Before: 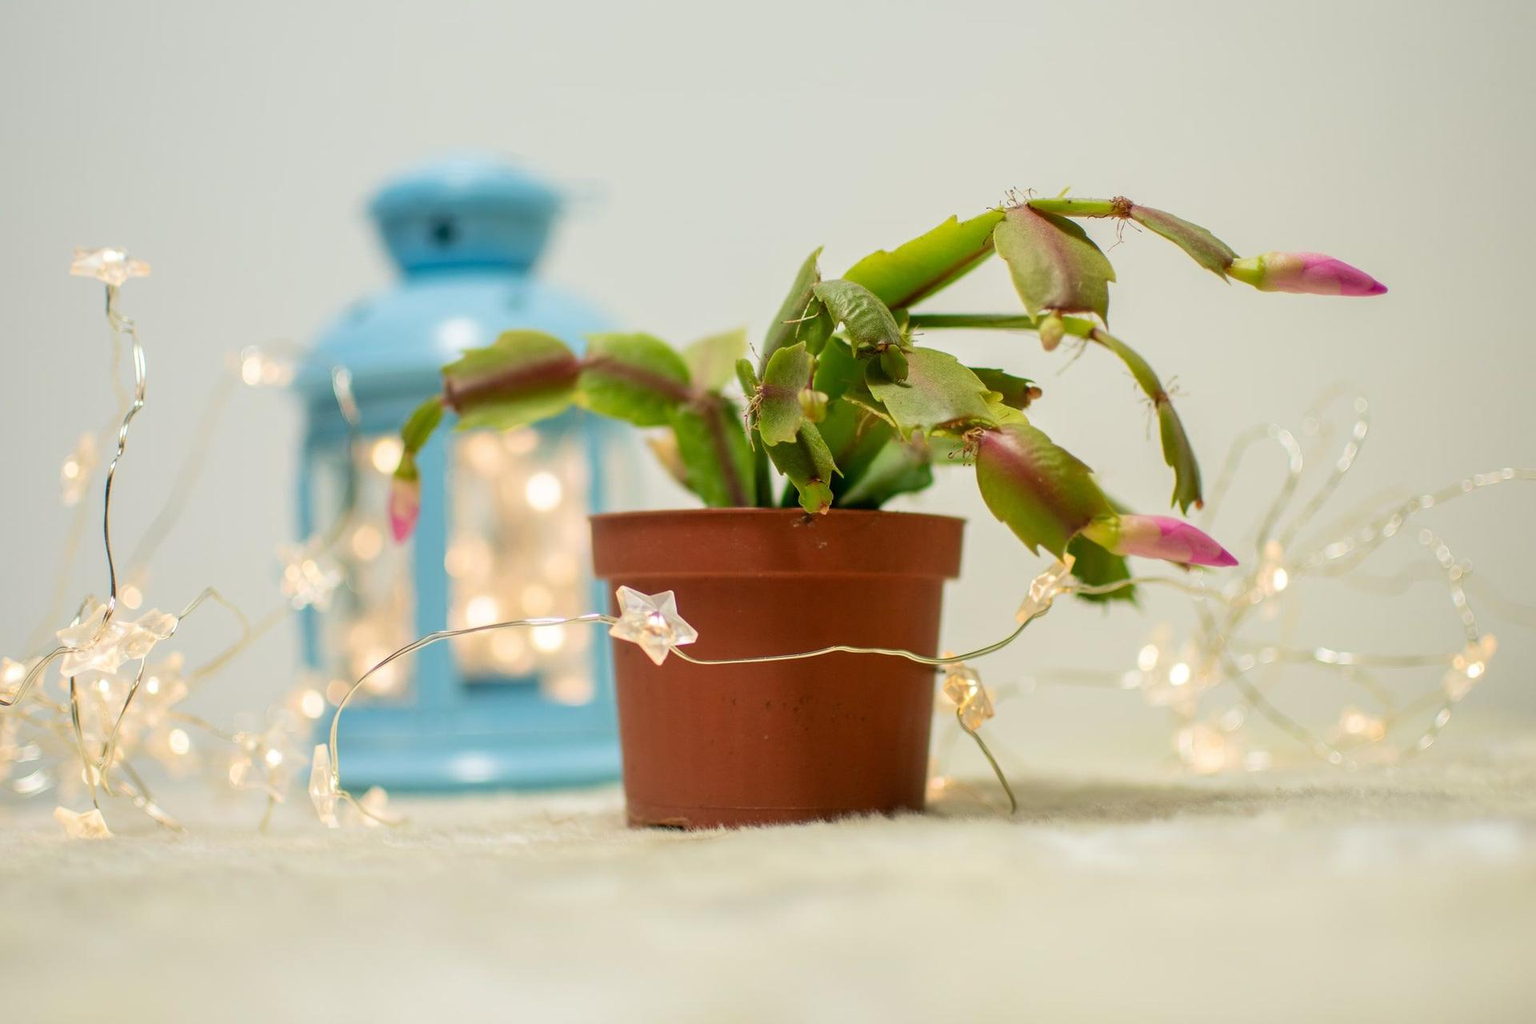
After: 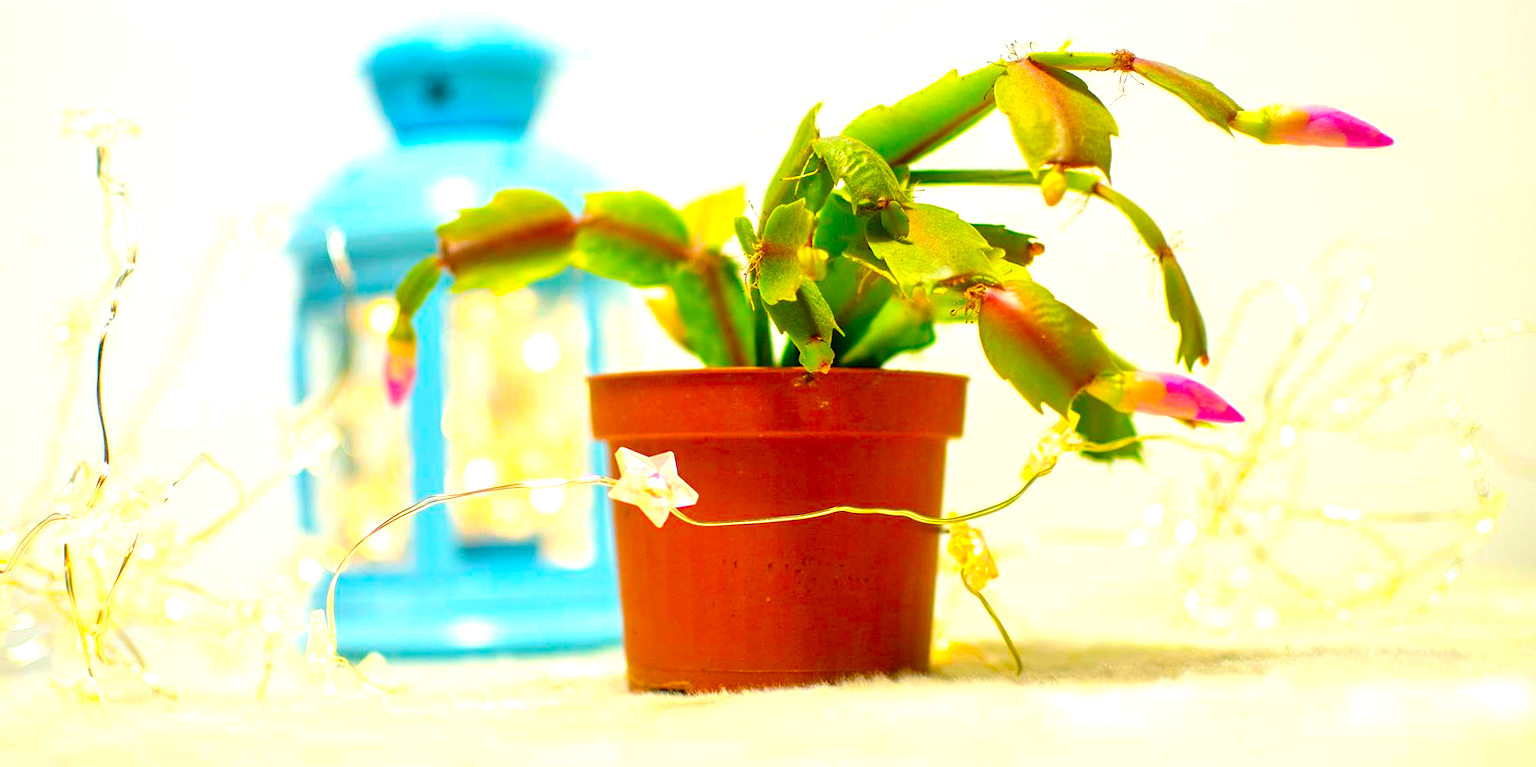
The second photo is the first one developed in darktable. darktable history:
exposure: black level correction 0.001, exposure 1.129 EV, compensate exposure bias true, compensate highlight preservation false
local contrast: mode bilateral grid, contrast 20, coarseness 50, detail 120%, midtone range 0.2
crop: top 13.819%, bottom 11.169%
color balance: input saturation 134.34%, contrast -10.04%, contrast fulcrum 19.67%, output saturation 133.51%
sharpen: amount 0.2
rotate and perspective: rotation -0.45°, automatic cropping original format, crop left 0.008, crop right 0.992, crop top 0.012, crop bottom 0.988
